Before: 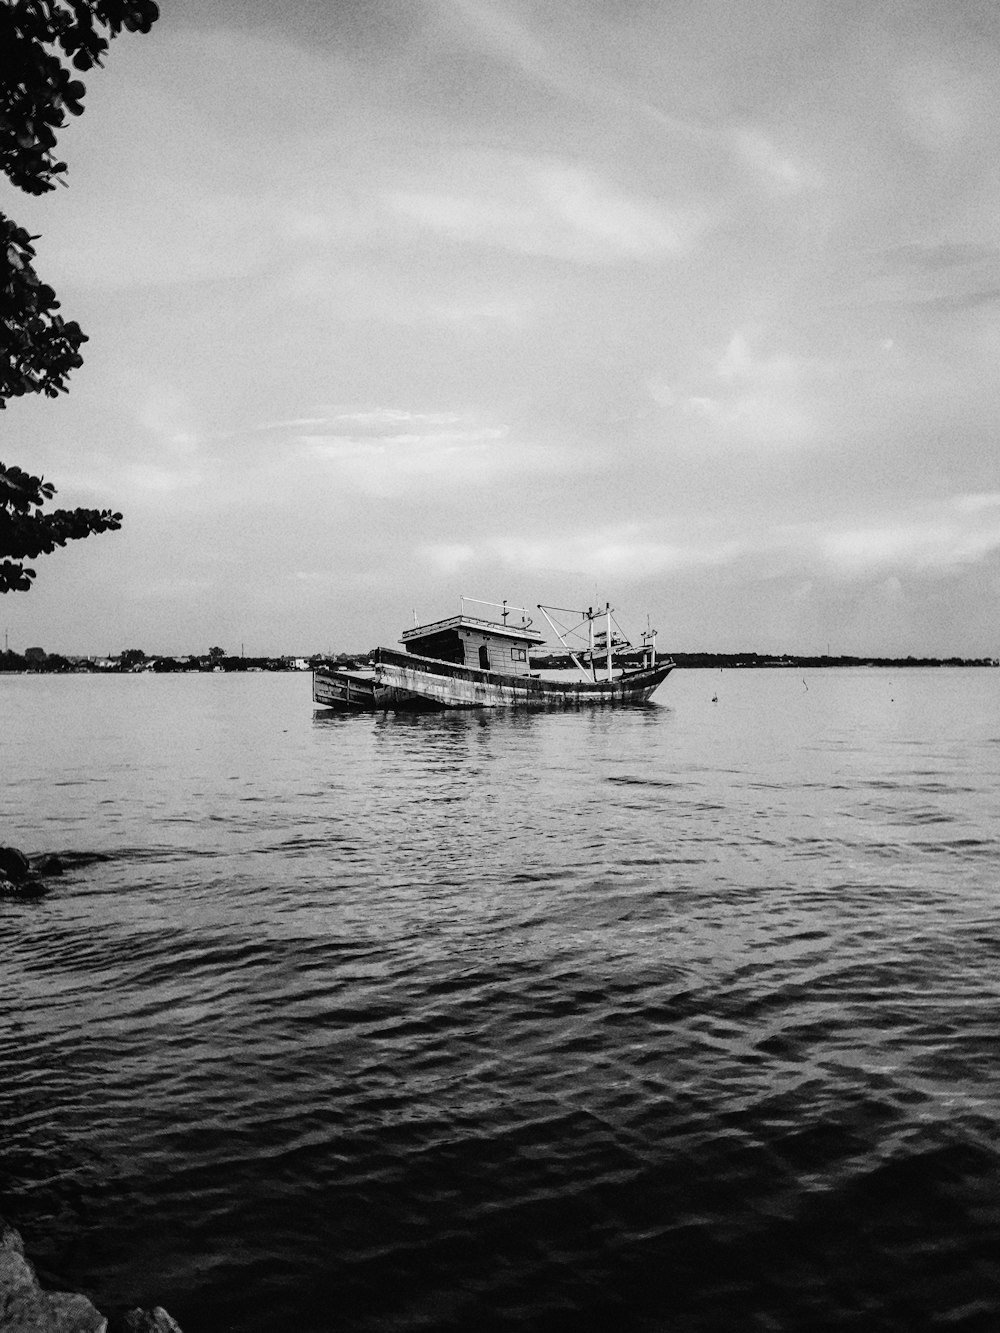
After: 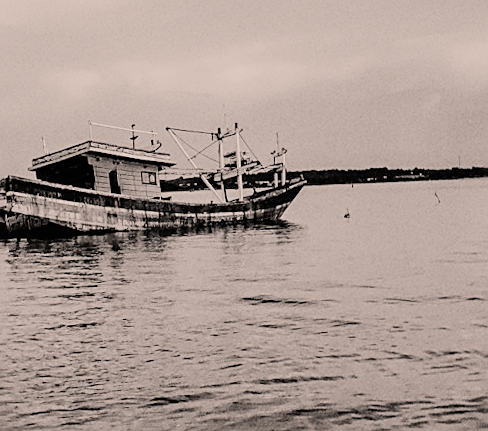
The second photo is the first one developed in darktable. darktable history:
sharpen: on, module defaults
crop: left 36.607%, top 34.735%, right 13.146%, bottom 30.611%
filmic rgb: black relative exposure -7.65 EV, white relative exposure 4.56 EV, hardness 3.61
rotate and perspective: rotation -2.12°, lens shift (vertical) 0.009, lens shift (horizontal) -0.008, automatic cropping original format, crop left 0.036, crop right 0.964, crop top 0.05, crop bottom 0.959
white balance: red 1.127, blue 0.943
